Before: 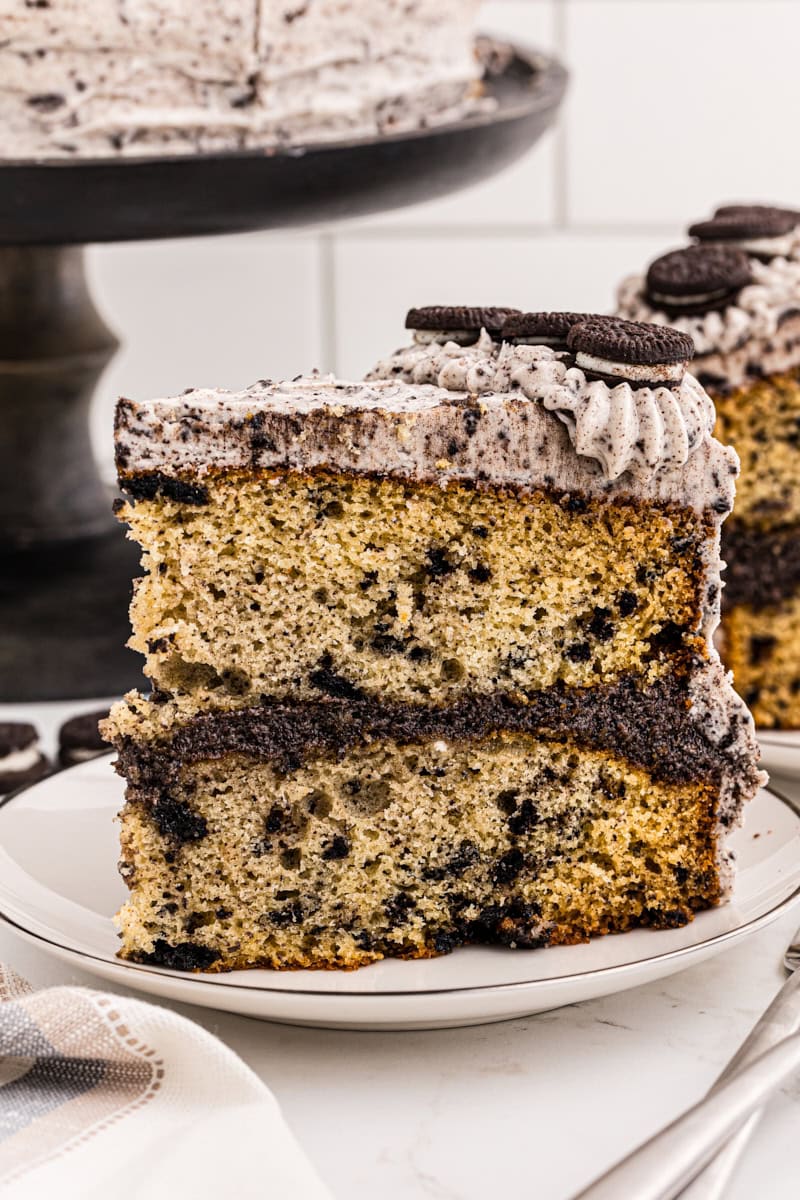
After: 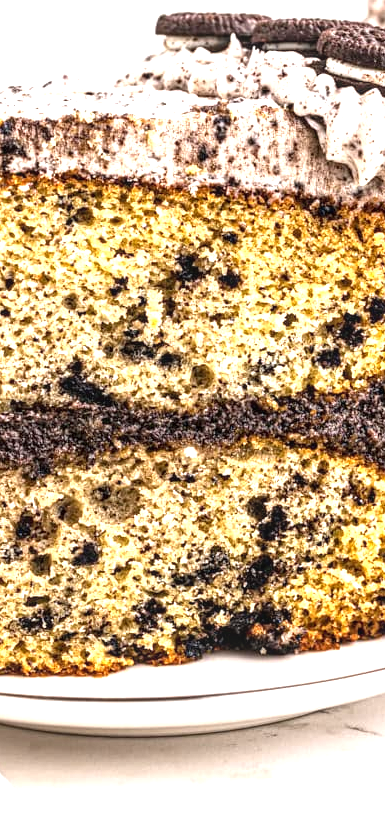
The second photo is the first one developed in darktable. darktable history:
crop: left 31.351%, top 24.53%, right 20.412%, bottom 6.573%
local contrast: on, module defaults
exposure: black level correction 0, exposure 1.199 EV, compensate highlight preservation false
